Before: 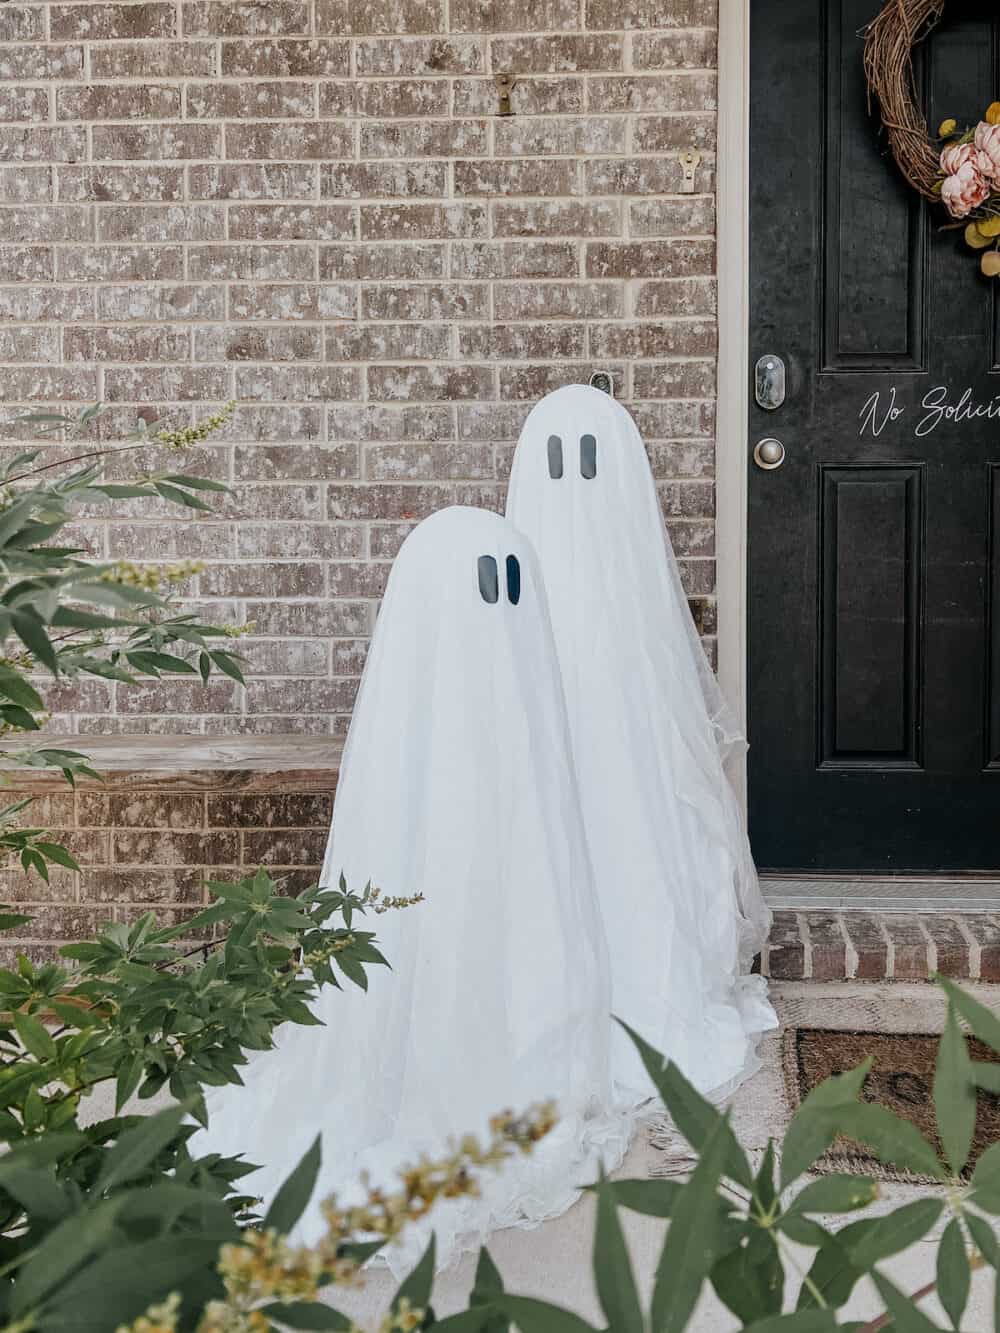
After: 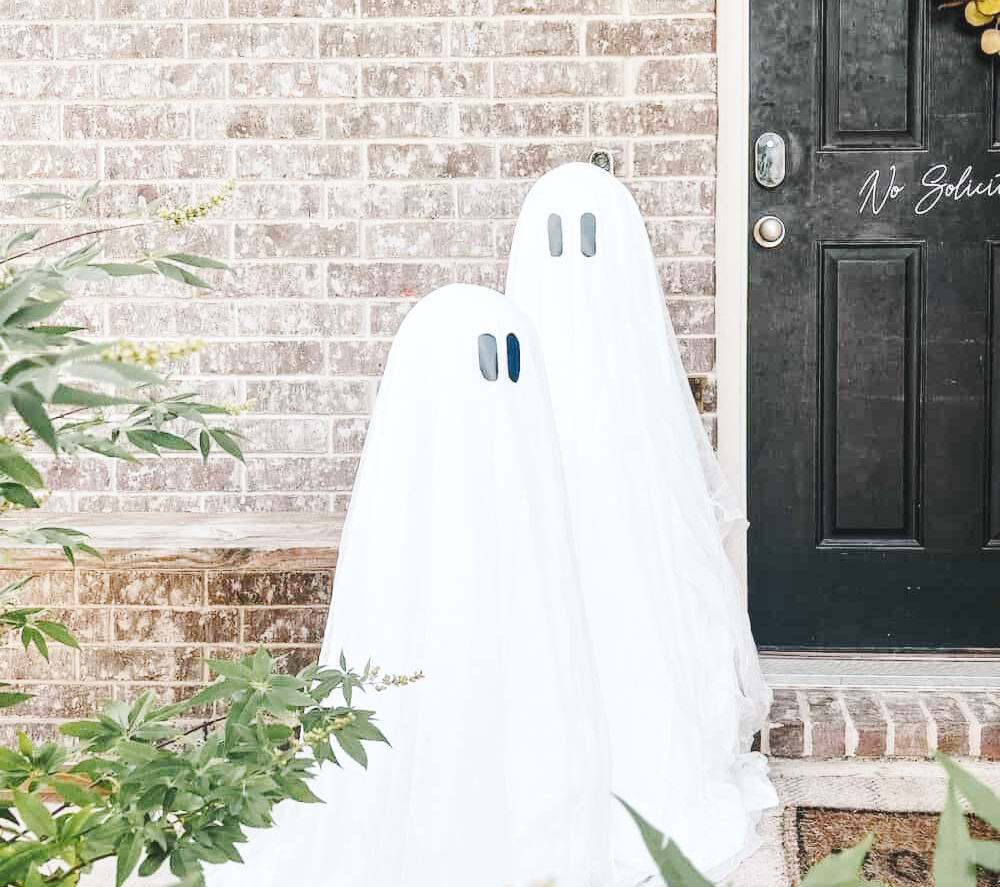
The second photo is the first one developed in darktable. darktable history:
crop: top 16.727%, bottom 16.727%
exposure: exposure 0.493 EV, compensate highlight preservation false
base curve: curves: ch0 [(0, 0.007) (0.028, 0.063) (0.121, 0.311) (0.46, 0.743) (0.859, 0.957) (1, 1)], preserve colors none
